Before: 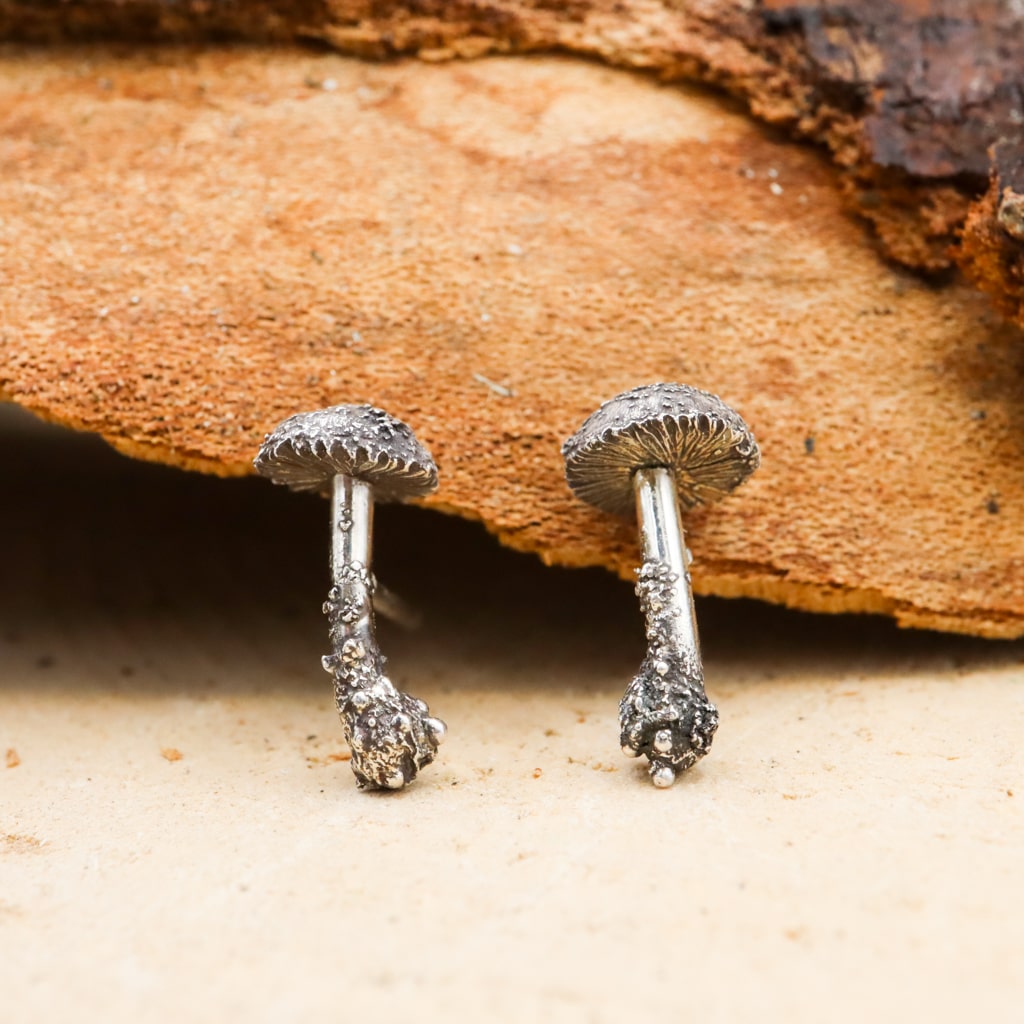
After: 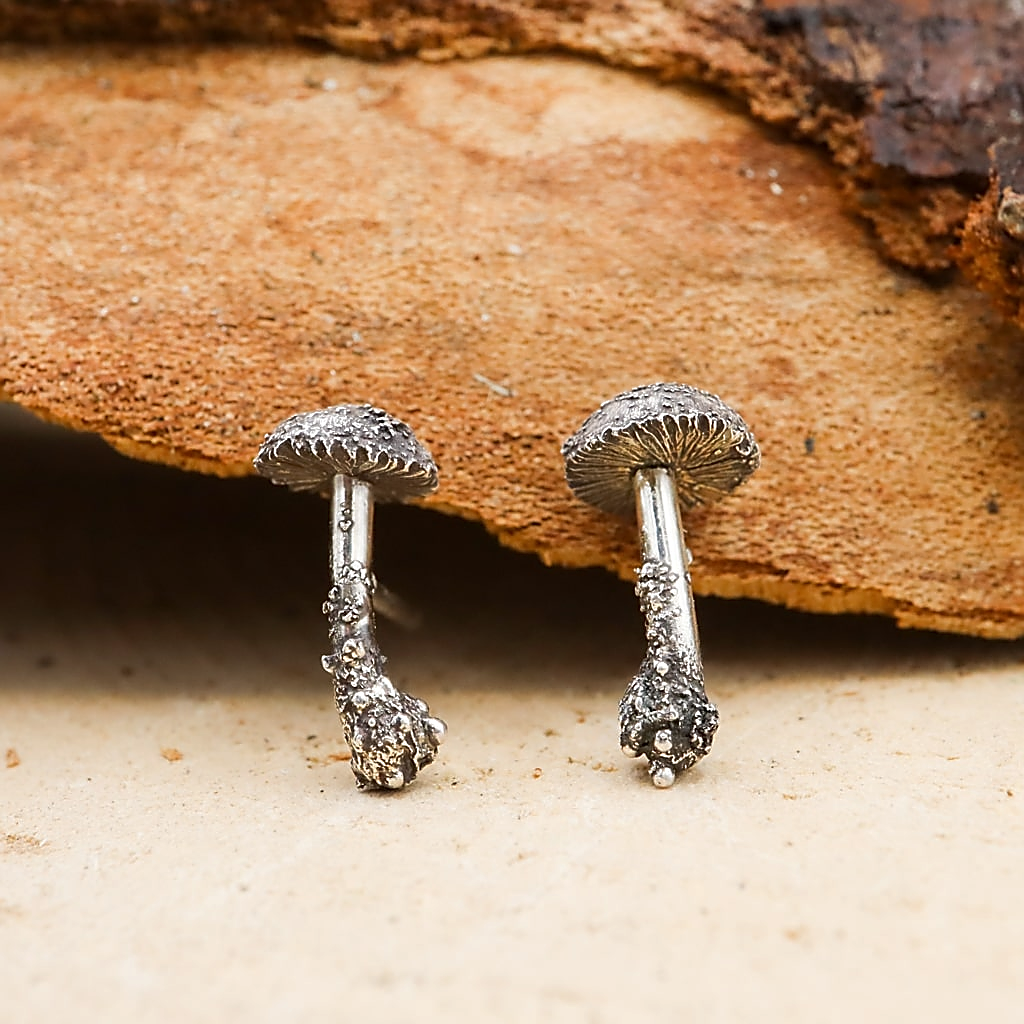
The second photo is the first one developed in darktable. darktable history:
sharpen: radius 1.408, amount 1.265, threshold 0.618
tone curve: curves: ch0 [(0, 0) (0.915, 0.89) (1, 1)], color space Lab, linked channels, preserve colors none
color correction: highlights b* 0.01
